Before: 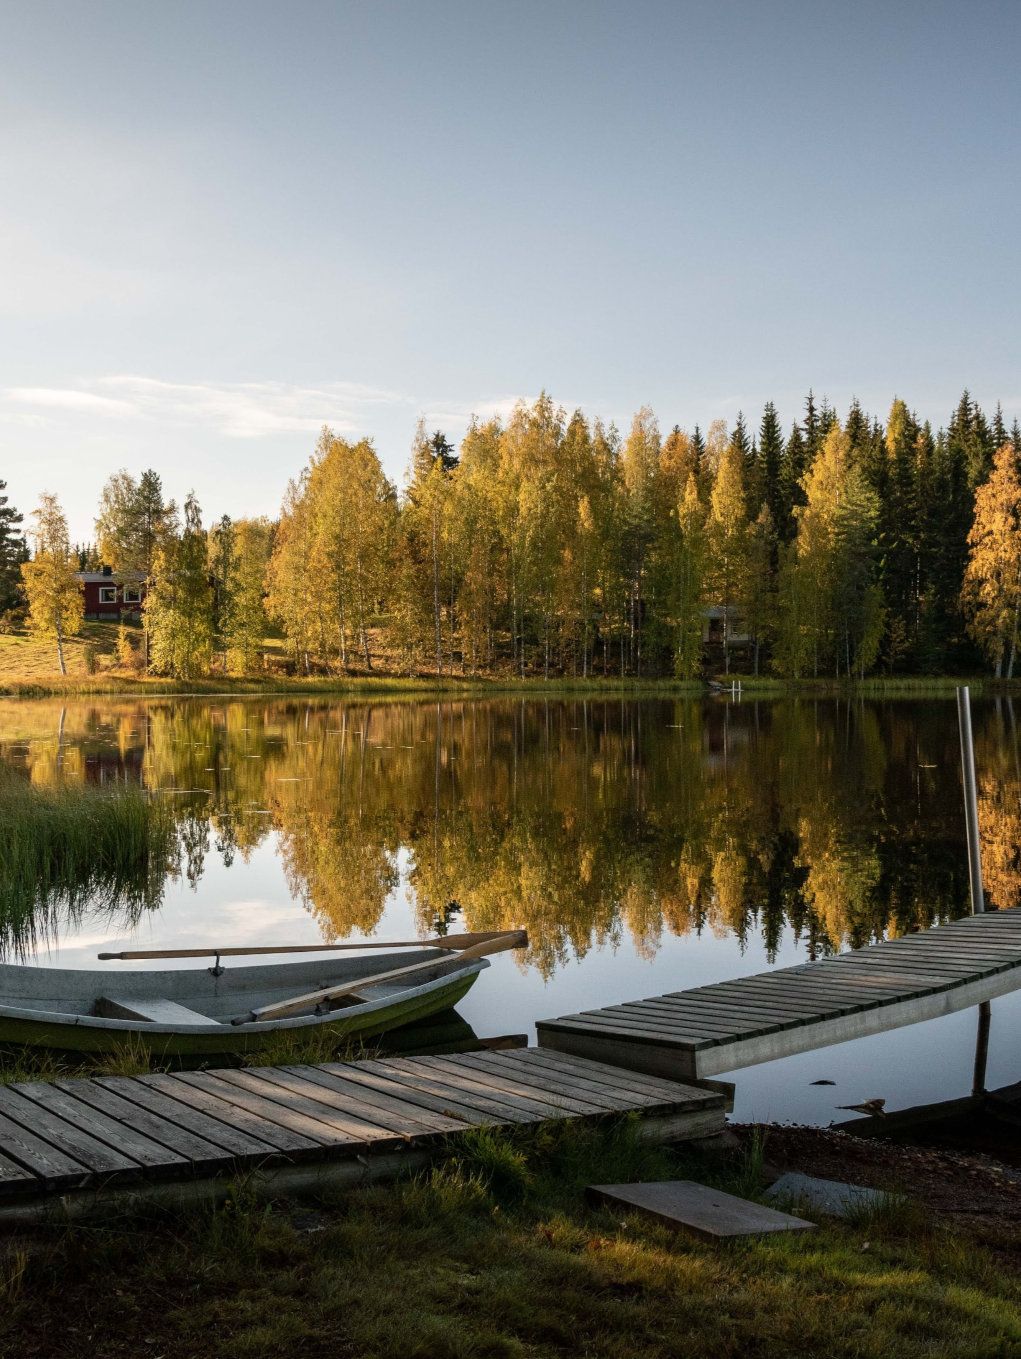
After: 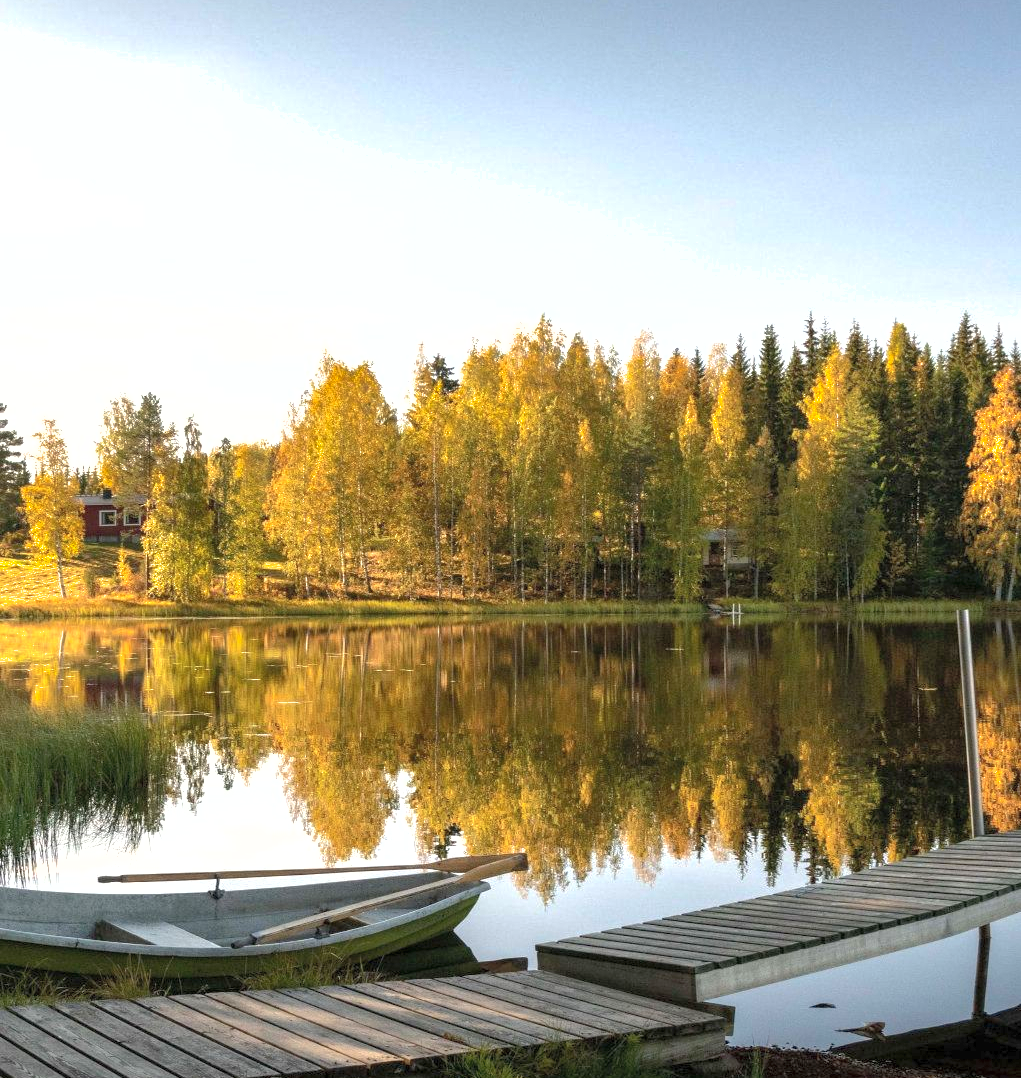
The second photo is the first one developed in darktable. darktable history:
exposure: exposure 0.802 EV, compensate exposure bias true, compensate highlight preservation false
crop and rotate: top 5.668%, bottom 15.004%
shadows and highlights: on, module defaults
contrast brightness saturation: contrast 0.046, brightness 0.067, saturation 0.011
